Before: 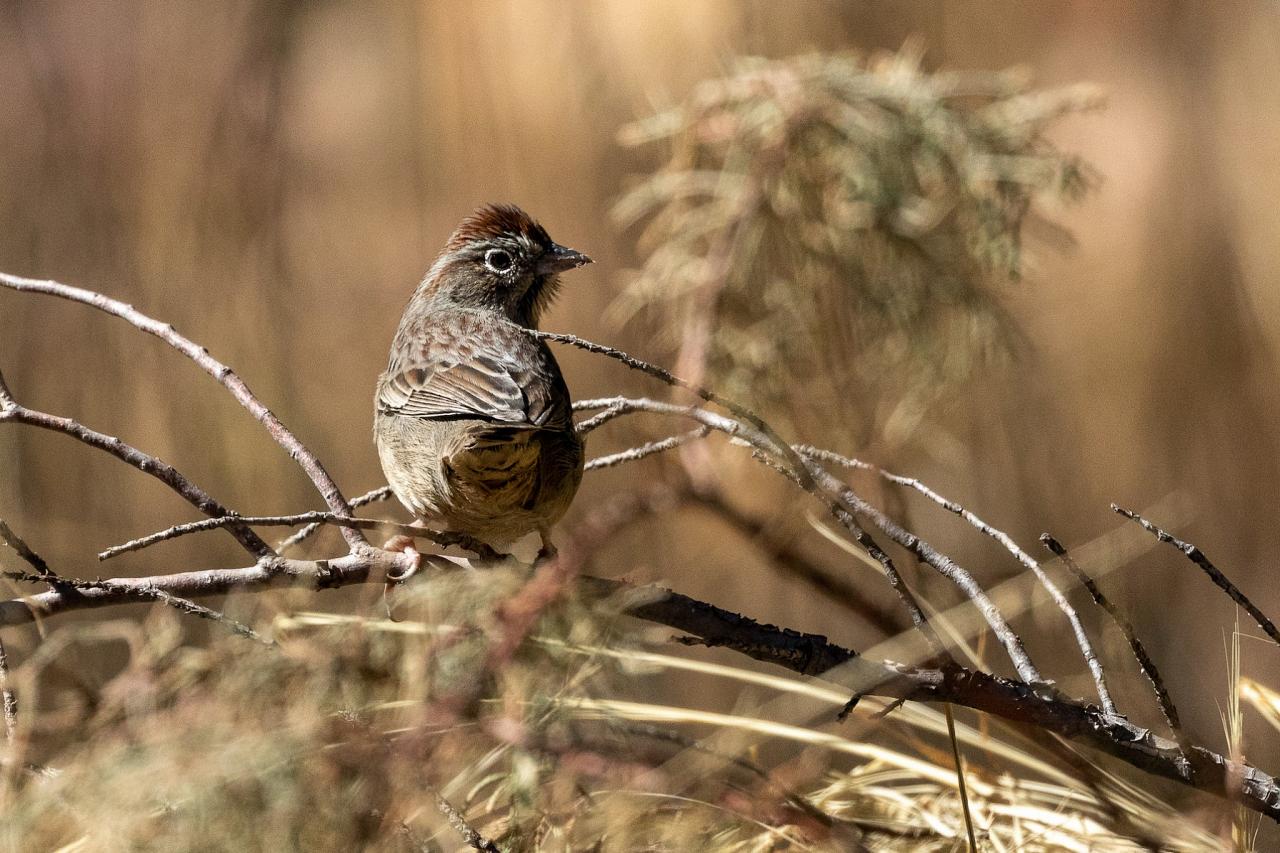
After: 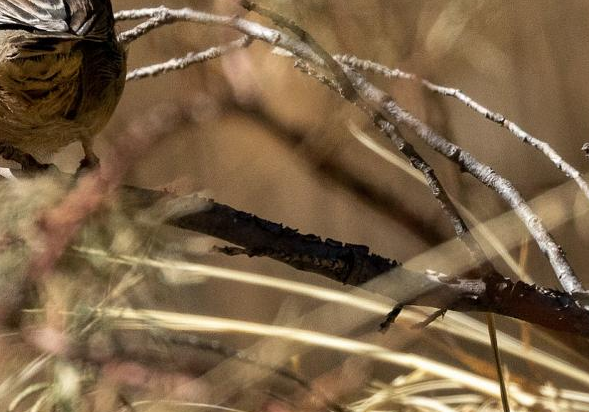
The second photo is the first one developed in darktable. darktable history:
crop: left 35.827%, top 45.793%, right 18.085%, bottom 5.895%
